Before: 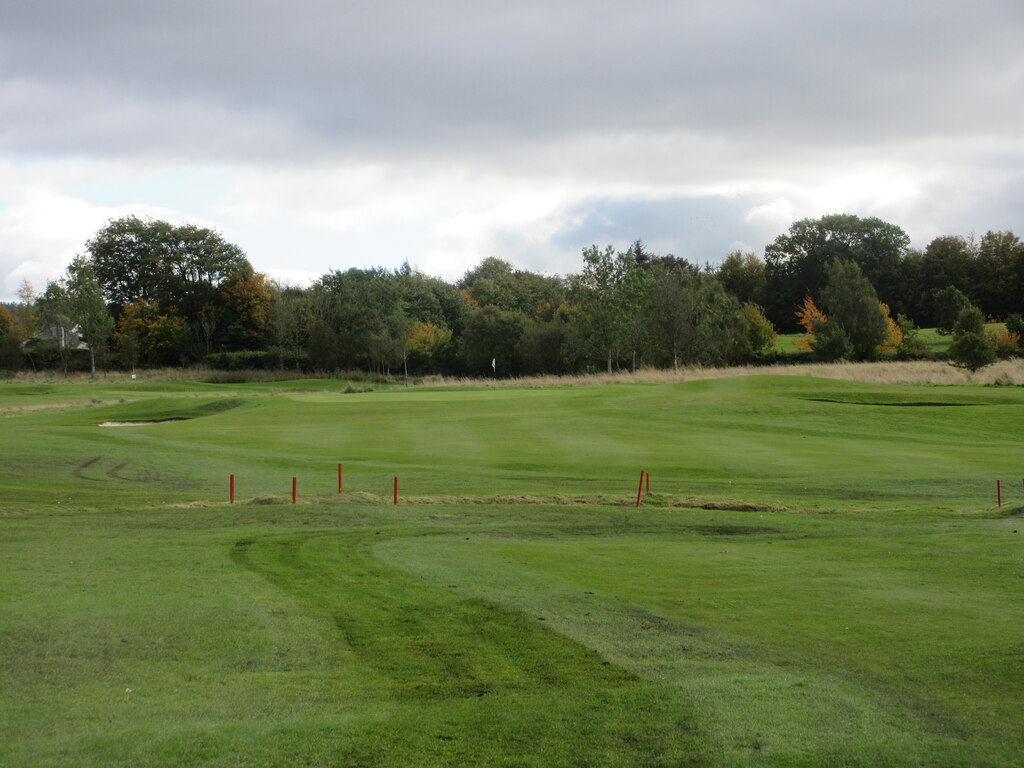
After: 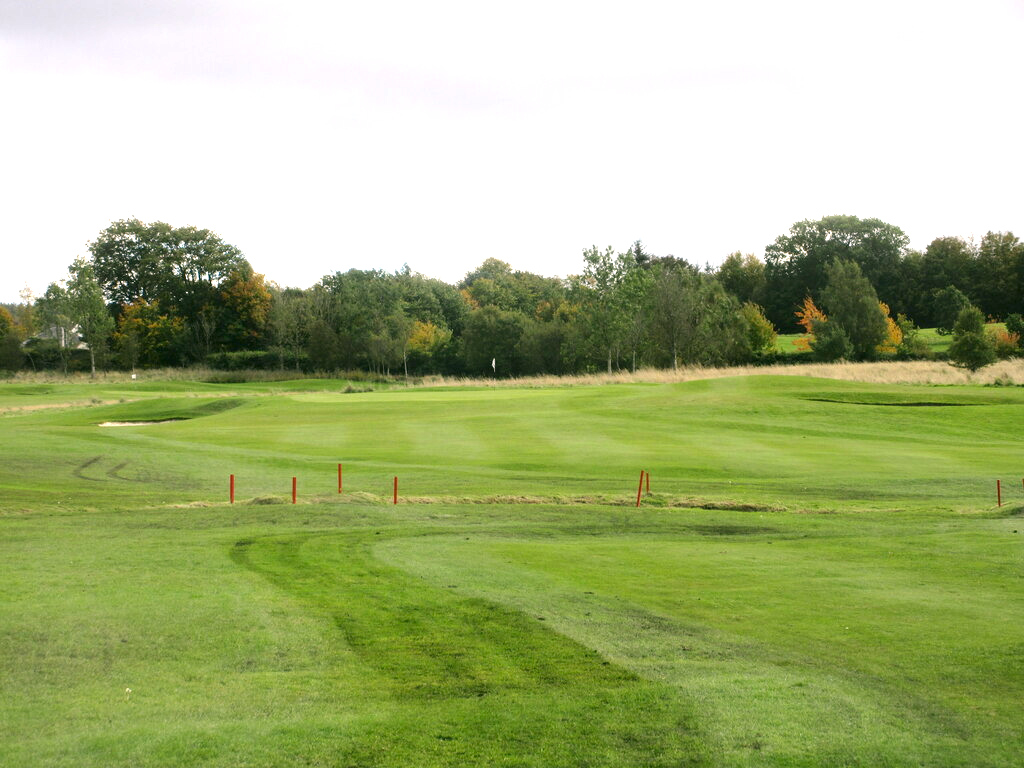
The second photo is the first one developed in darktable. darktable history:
color correction: highlights a* 4.02, highlights b* 4.98, shadows a* -7.55, shadows b* 4.98
exposure: exposure 1.089 EV, compensate highlight preservation false
